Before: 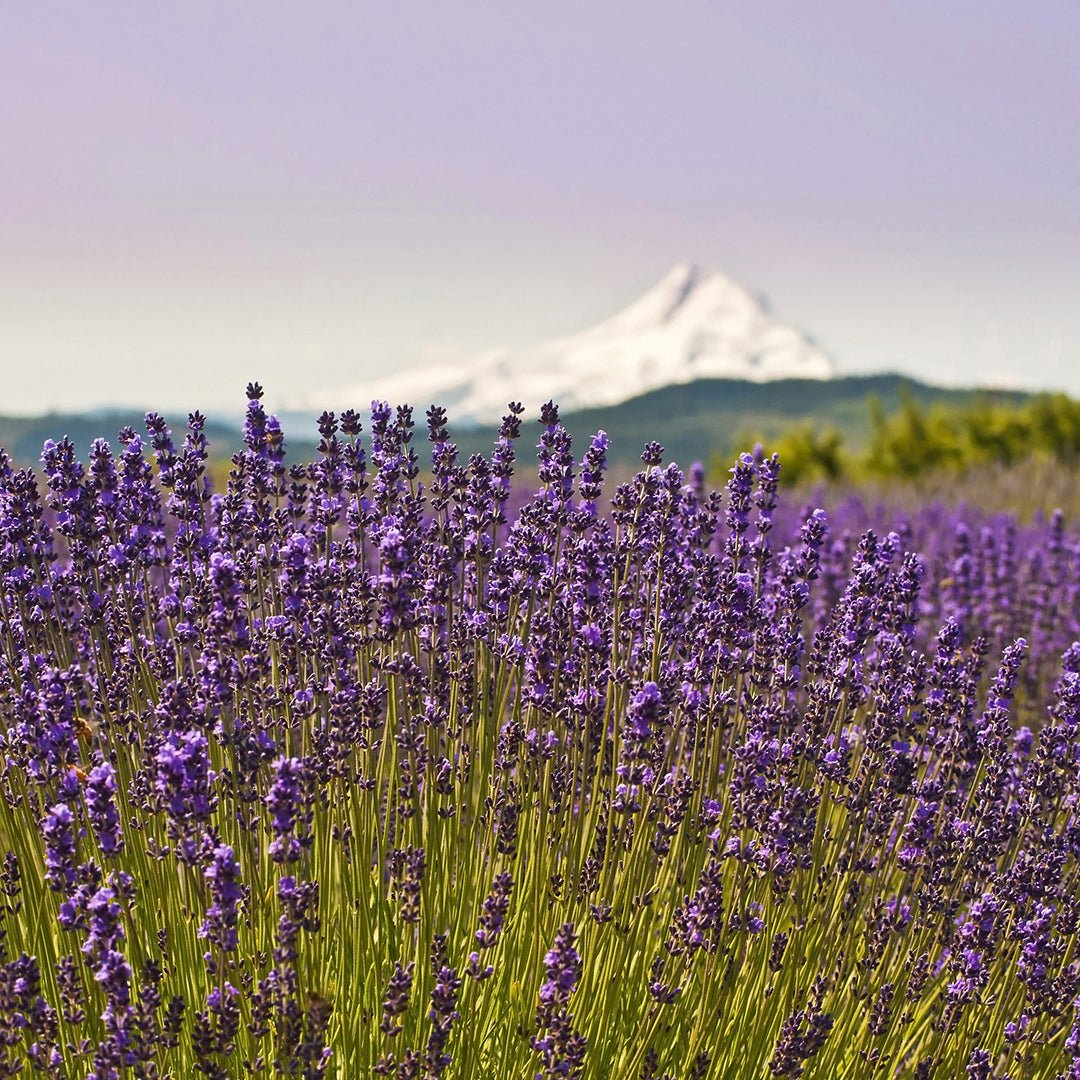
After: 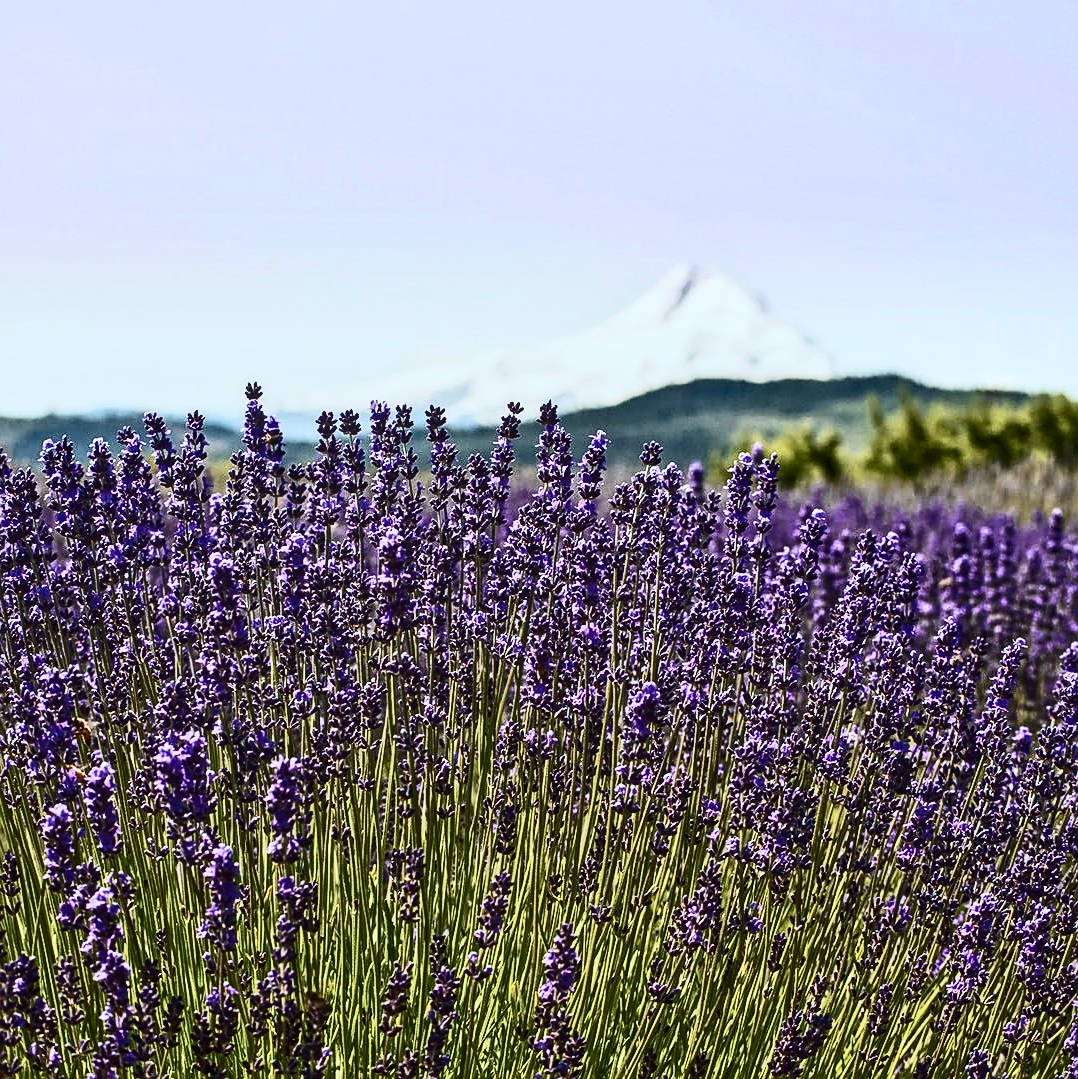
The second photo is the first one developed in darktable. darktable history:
crop and rotate: left 0.179%, bottom 0.003%
sharpen: on, module defaults
local contrast: on, module defaults
exposure: exposure -0.003 EV, compensate highlight preservation false
color calibration: illuminant F (fluorescent), F source F9 (Cool White Deluxe 4150 K) – high CRI, x 0.374, y 0.373, temperature 4153.12 K
contrast brightness saturation: contrast 0.489, saturation -0.096
contrast equalizer: octaves 7, y [[0.5, 0.488, 0.462, 0.461, 0.491, 0.5], [0.5 ×6], [0.5 ×6], [0 ×6], [0 ×6]], mix -0.285
